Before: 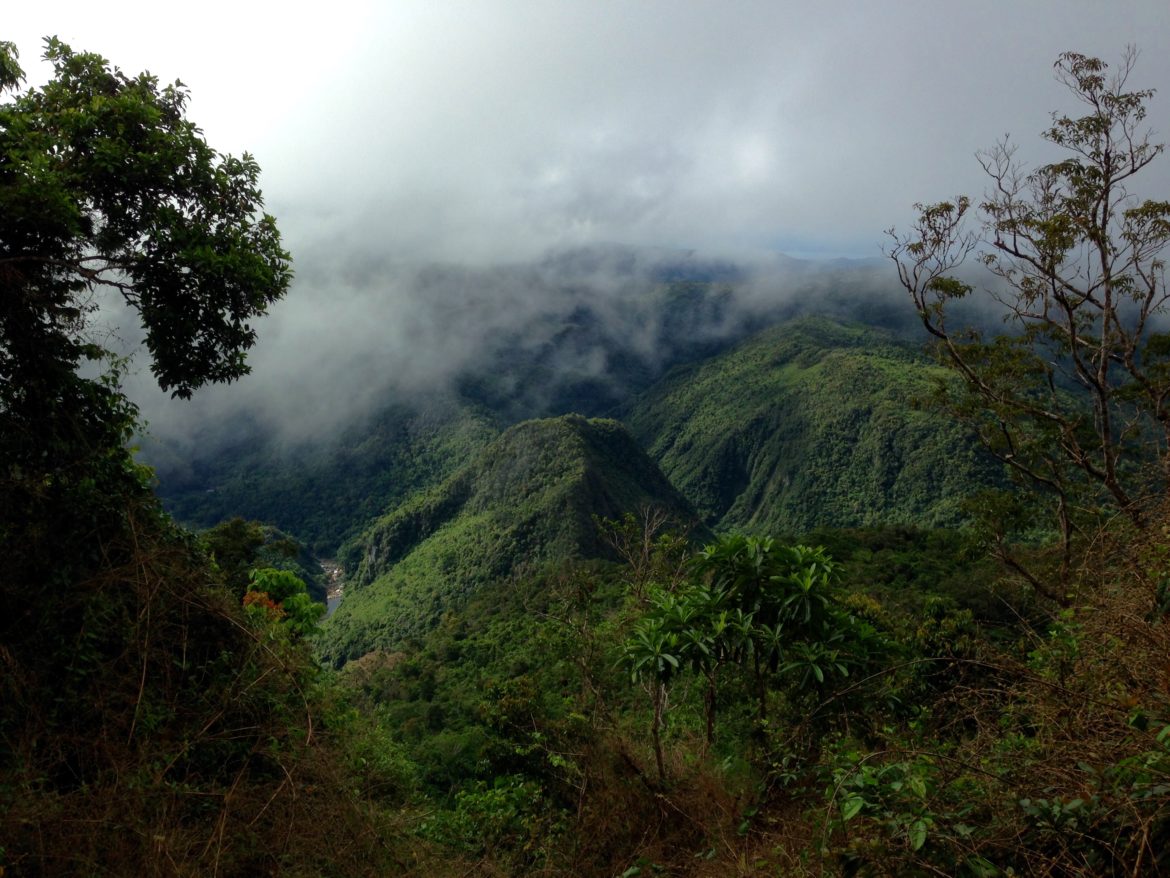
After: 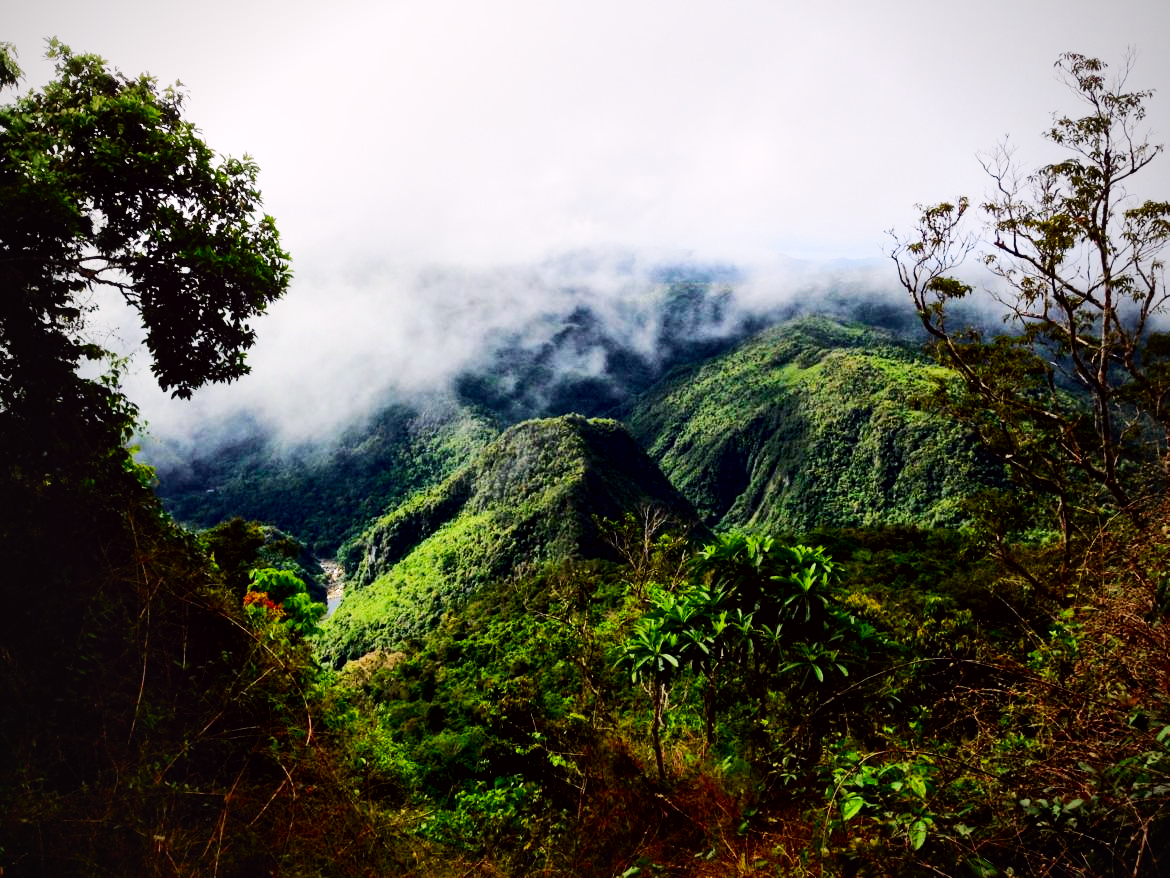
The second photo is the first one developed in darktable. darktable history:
tone curve: curves: ch0 [(0, 0.023) (0.103, 0.087) (0.295, 0.297) (0.445, 0.531) (0.553, 0.665) (0.735, 0.843) (0.994, 1)]; ch1 [(0, 0) (0.414, 0.395) (0.447, 0.447) (0.485, 0.5) (0.512, 0.524) (0.542, 0.581) (0.581, 0.632) (0.646, 0.715) (1, 1)]; ch2 [(0, 0) (0.369, 0.388) (0.449, 0.431) (0.478, 0.471) (0.516, 0.517) (0.579, 0.624) (0.674, 0.775) (1, 1)], color space Lab, independent channels, preserve colors none
sigmoid: contrast 1.7, skew -0.2, preserve hue 0%, red attenuation 0.1, red rotation 0.035, green attenuation 0.1, green rotation -0.017, blue attenuation 0.15, blue rotation -0.052, base primaries Rec2020
white balance: emerald 1
local contrast: mode bilateral grid, contrast 25, coarseness 60, detail 151%, midtone range 0.2
exposure: black level correction 0, exposure 1.173 EV, compensate exposure bias true, compensate highlight preservation false
vignetting: fall-off radius 60.92%
